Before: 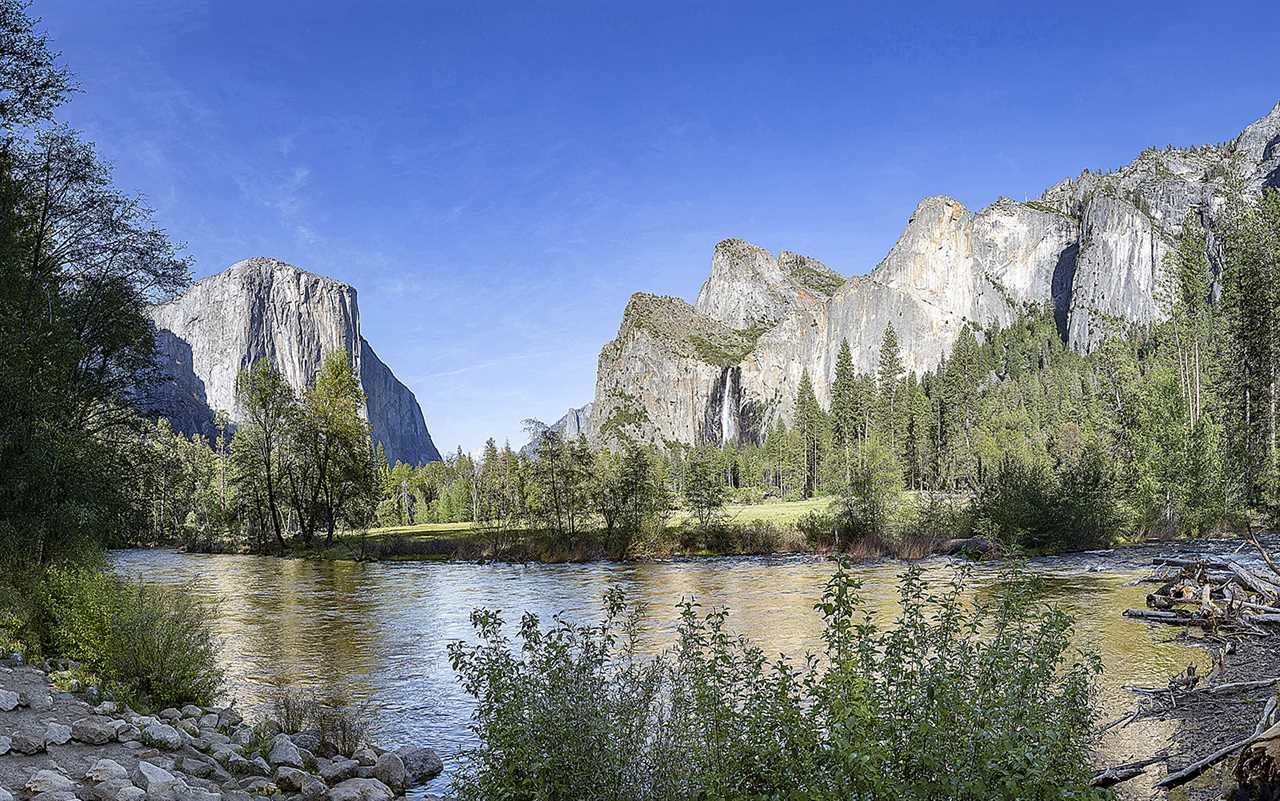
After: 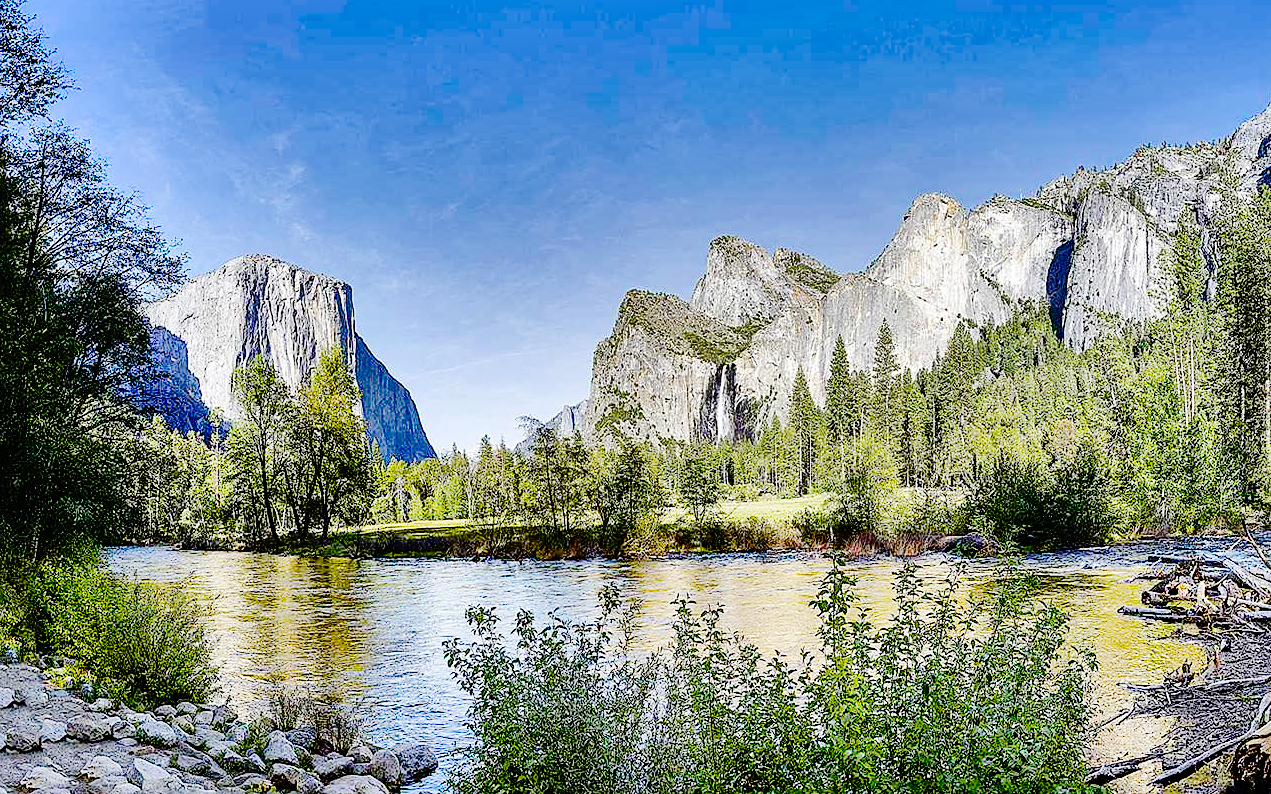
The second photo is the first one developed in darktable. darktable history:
color balance rgb: perceptual saturation grading › global saturation 25%, perceptual brilliance grading › mid-tones 10%, perceptual brilliance grading › shadows 15%, global vibrance 20%
sharpen: amount 0.2
crop: left 0.434%, top 0.485%, right 0.244%, bottom 0.386%
base curve: curves: ch0 [(0, 0) (0.036, 0.01) (0.123, 0.254) (0.258, 0.504) (0.507, 0.748) (1, 1)], preserve colors none
shadows and highlights: shadows 24.5, highlights -78.15, soften with gaussian
